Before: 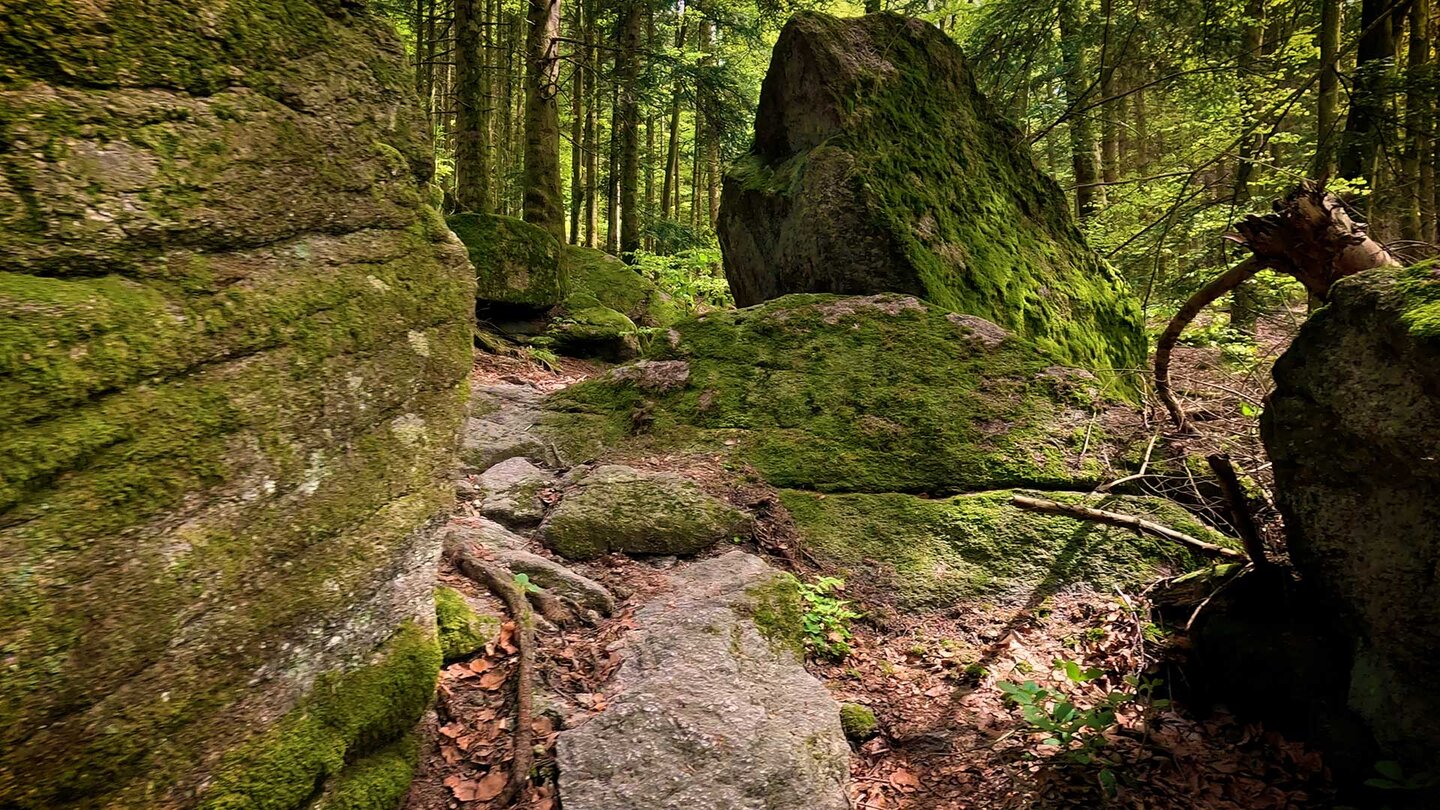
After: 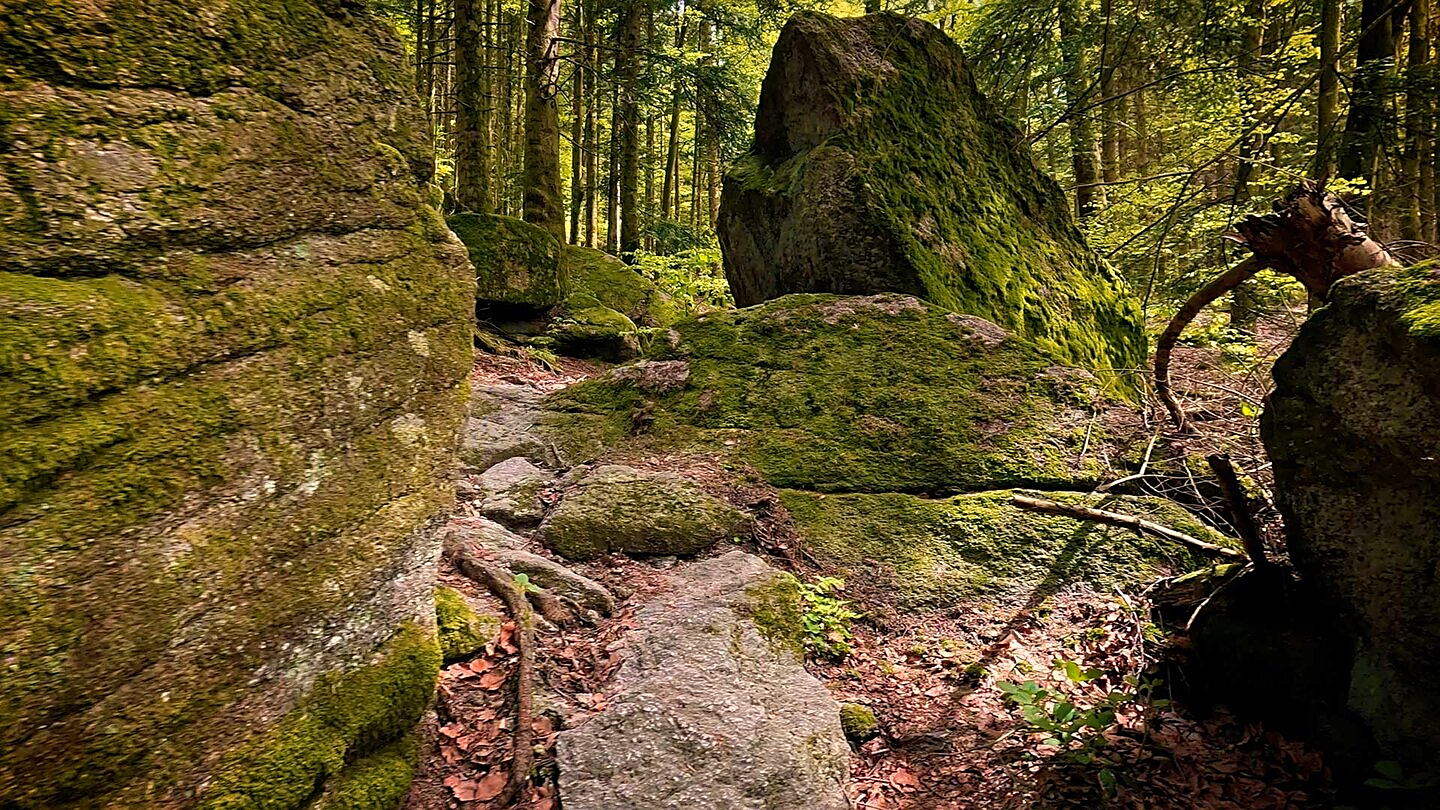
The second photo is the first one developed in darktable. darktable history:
sharpen: on, module defaults
color zones: curves: ch1 [(0.239, 0.552) (0.75, 0.5)]; ch2 [(0.25, 0.462) (0.749, 0.457)]
